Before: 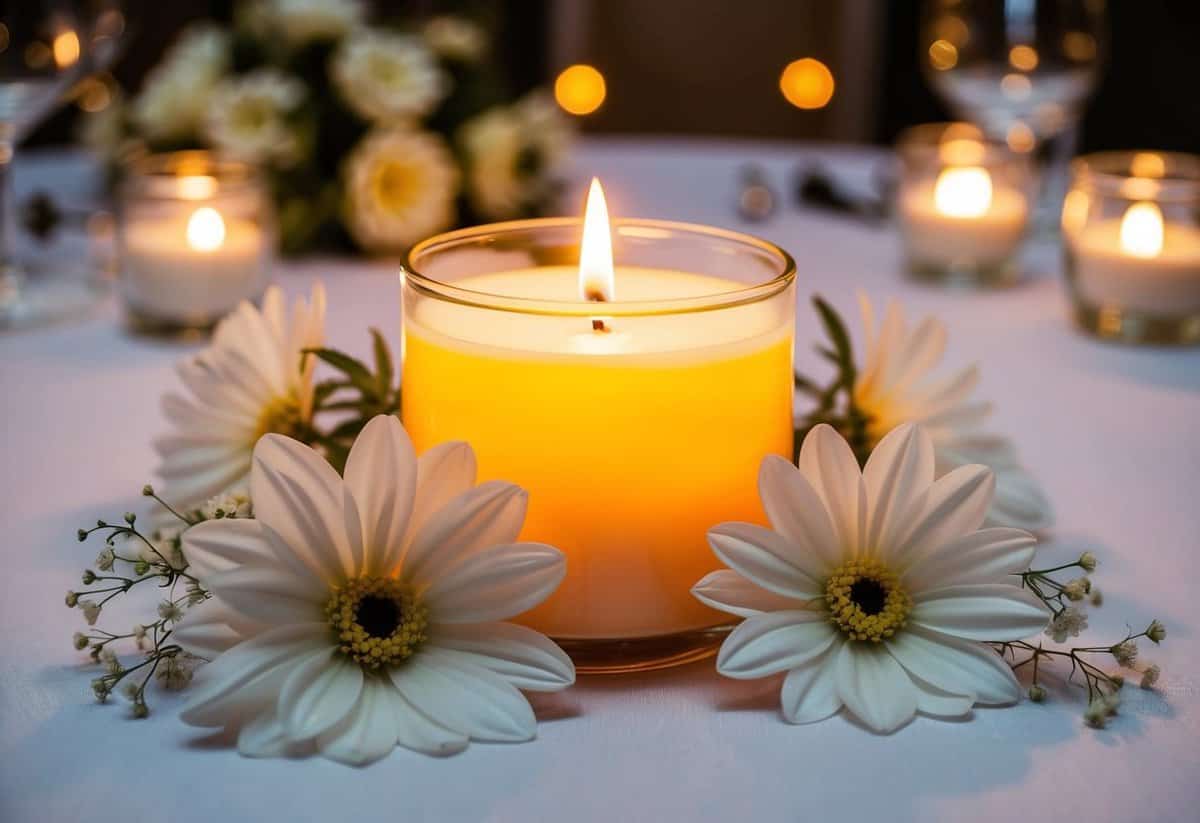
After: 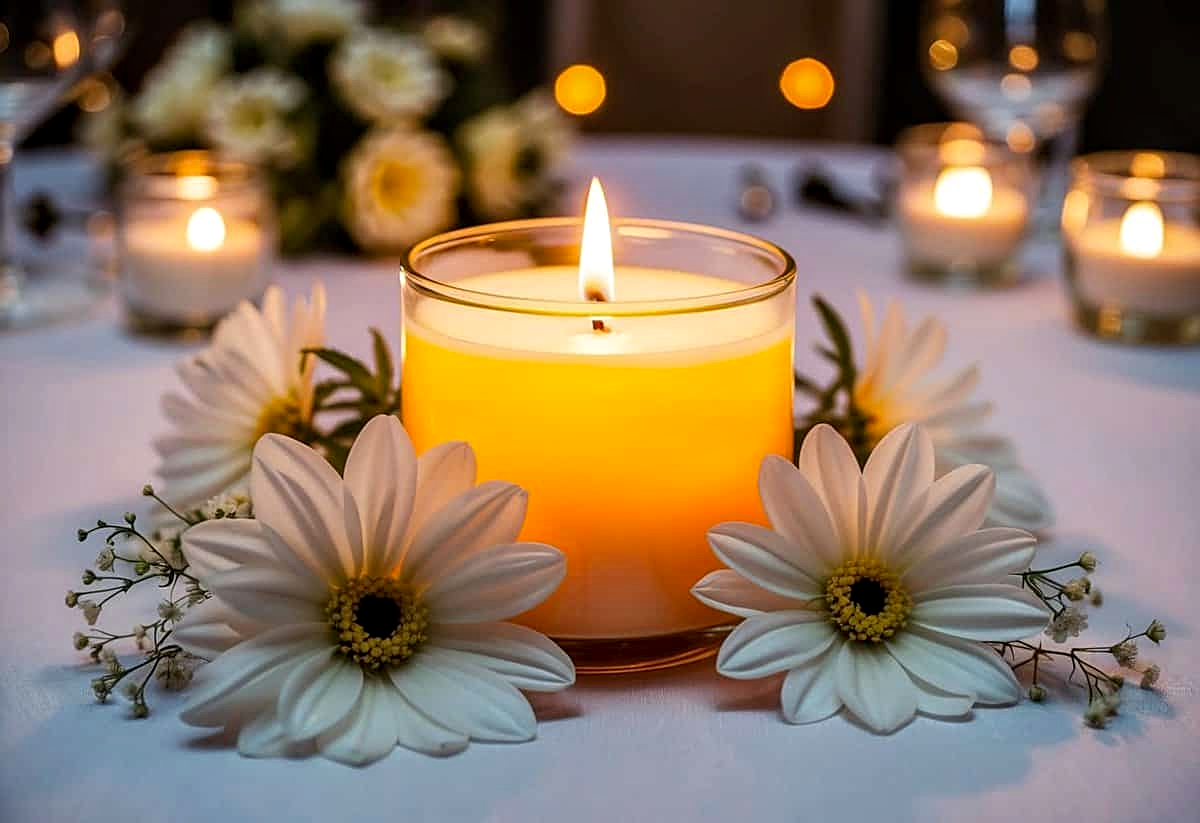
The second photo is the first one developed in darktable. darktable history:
local contrast: on, module defaults
color correction: highlights b* 0.015, saturation 1.1
sharpen: on, module defaults
